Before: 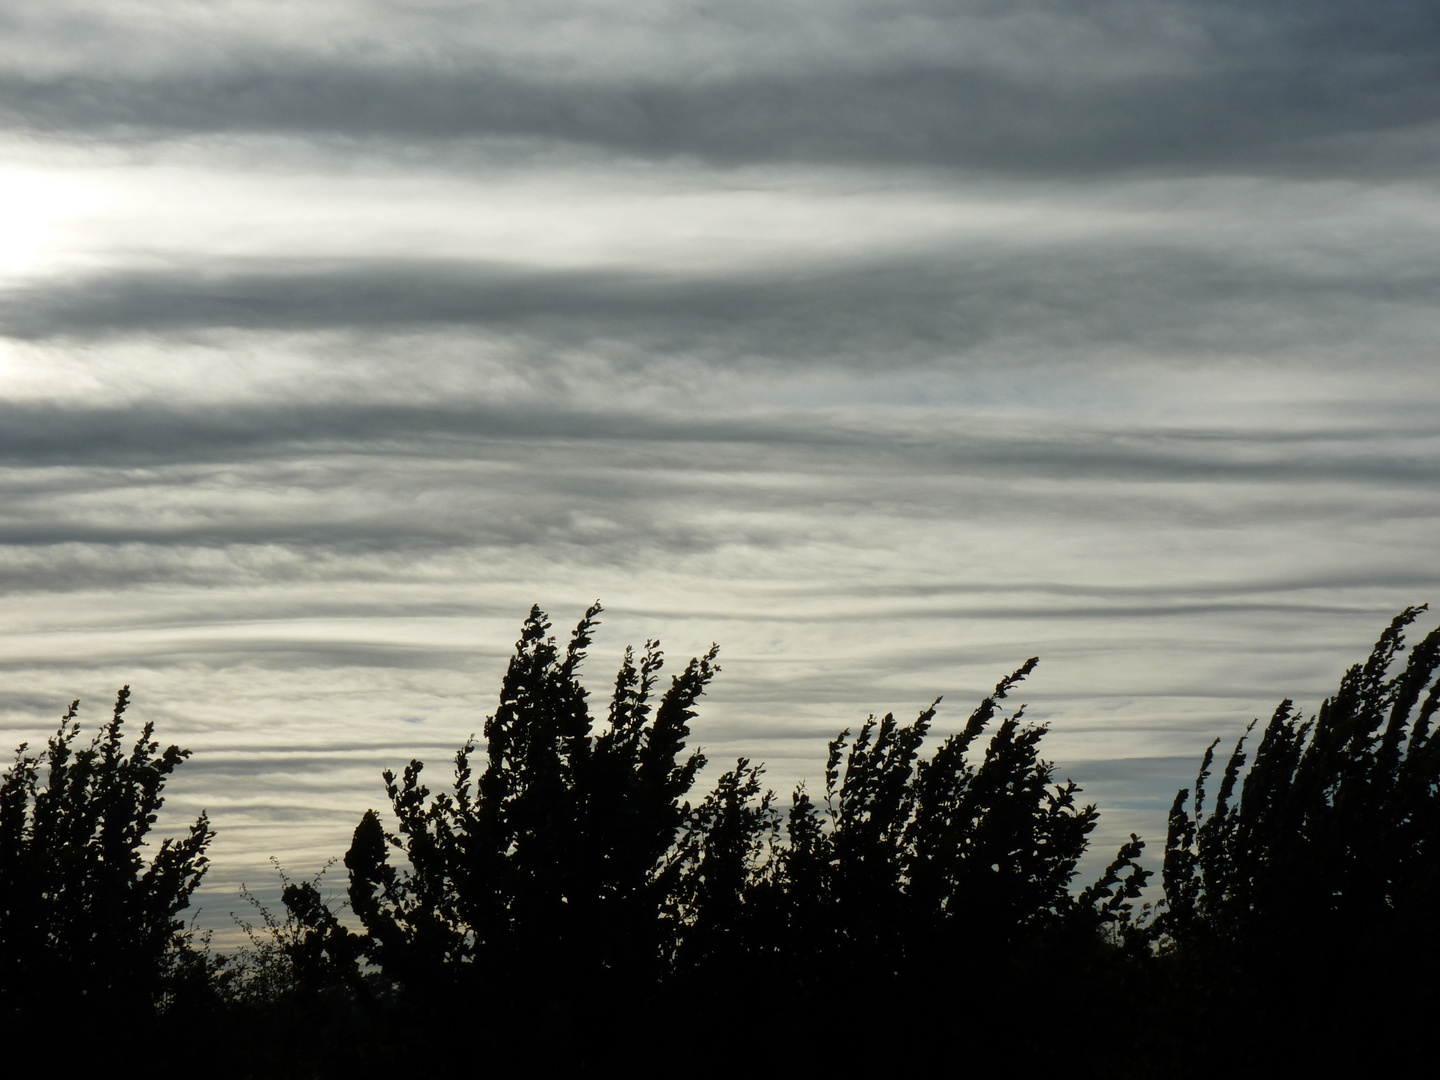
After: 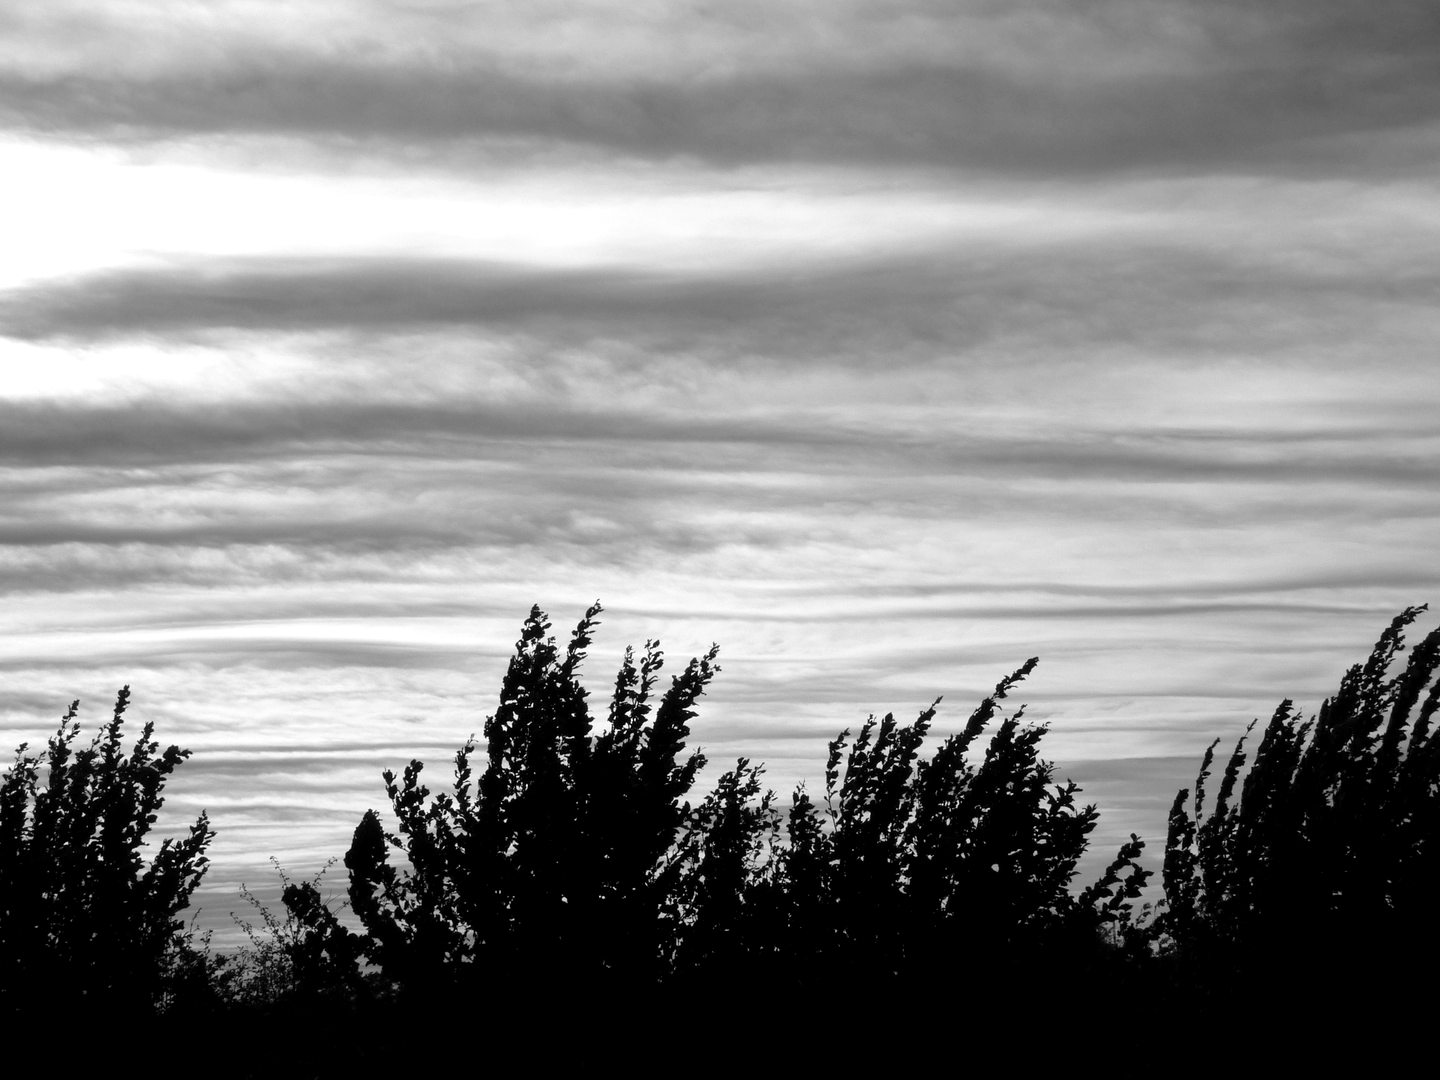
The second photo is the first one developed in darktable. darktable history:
monochrome: a -92.57, b 58.91
exposure: black level correction 0.001, exposure 0.675 EV, compensate highlight preservation false
